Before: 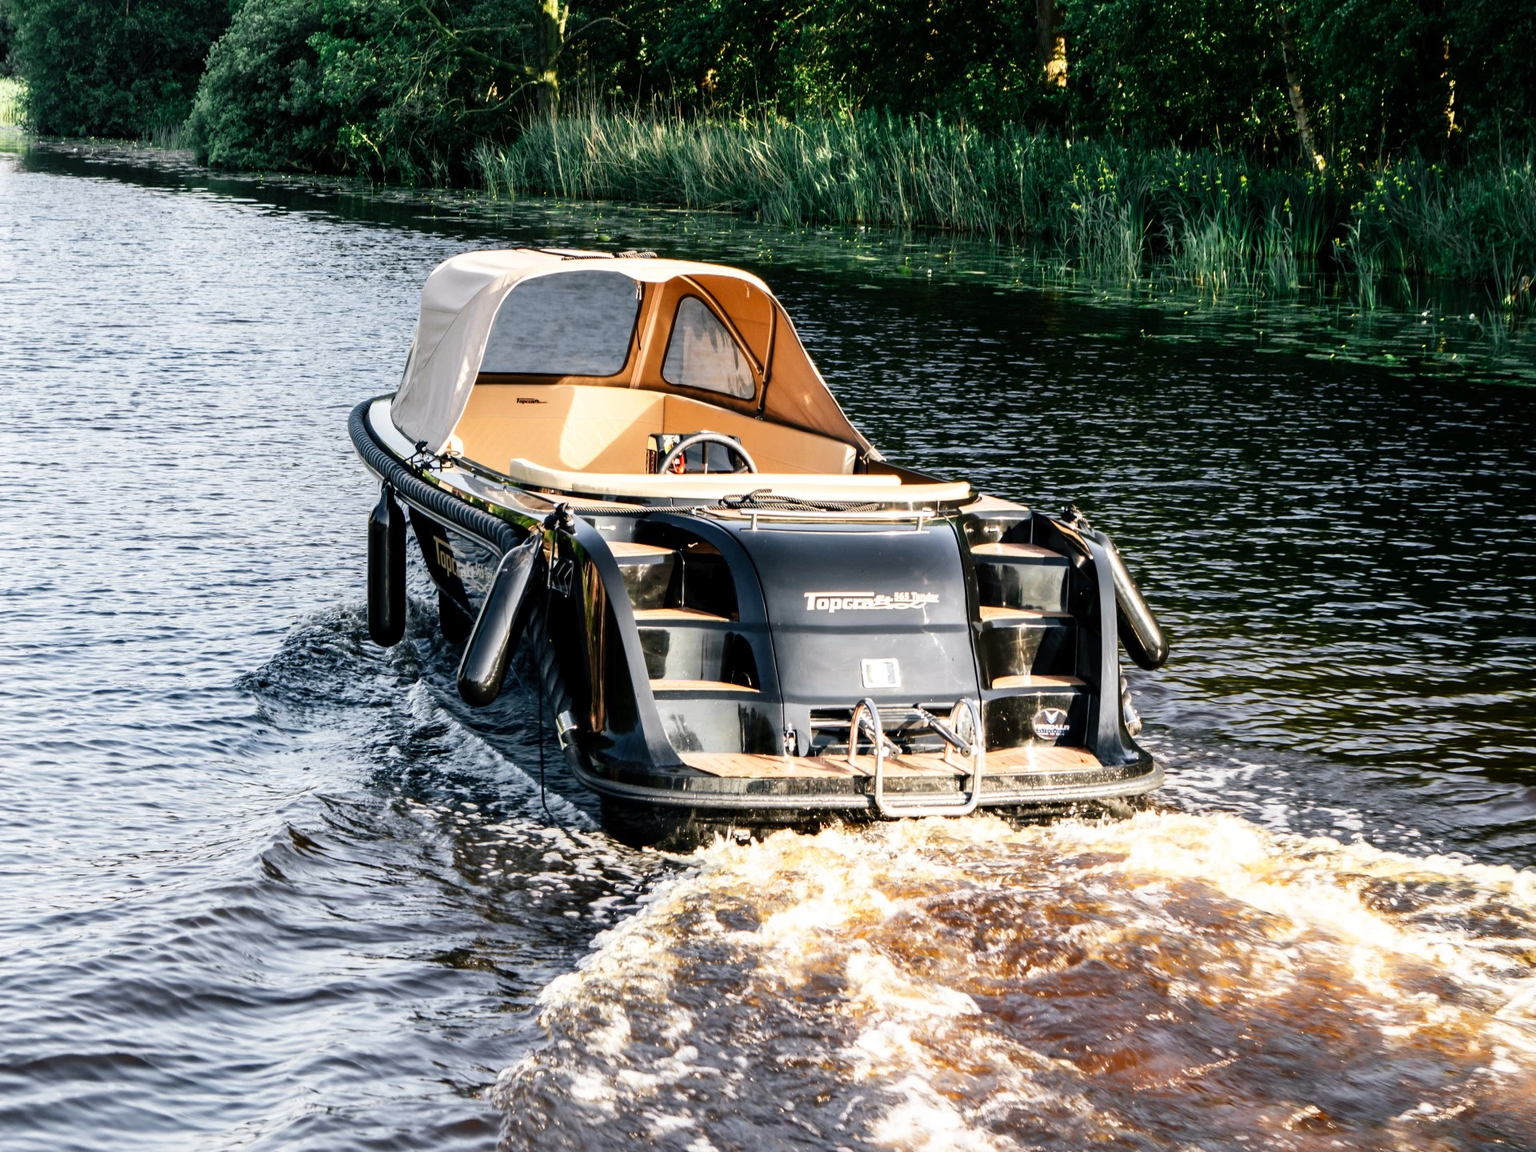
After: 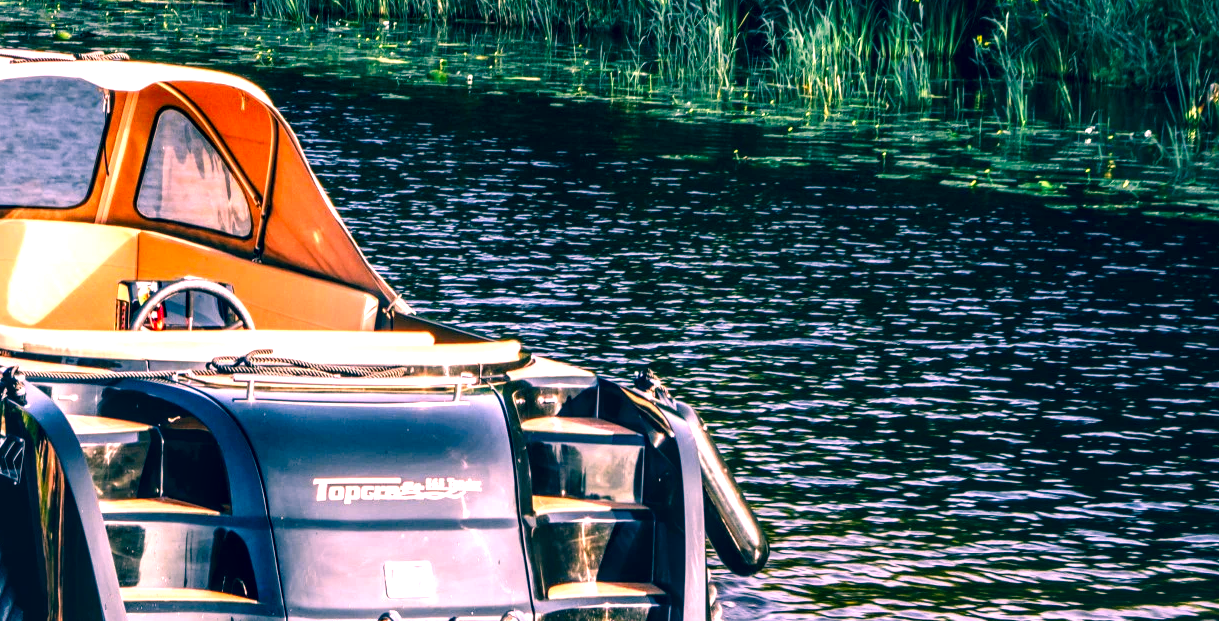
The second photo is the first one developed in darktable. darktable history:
color correction: highlights a* 17.32, highlights b* 0.257, shadows a* -15.42, shadows b* -14.37, saturation 1.56
crop: left 36.085%, top 18.243%, right 0.415%, bottom 38.629%
exposure: black level correction 0, exposure 0.59 EV, compensate exposure bias true, compensate highlight preservation false
local contrast: detail 160%
